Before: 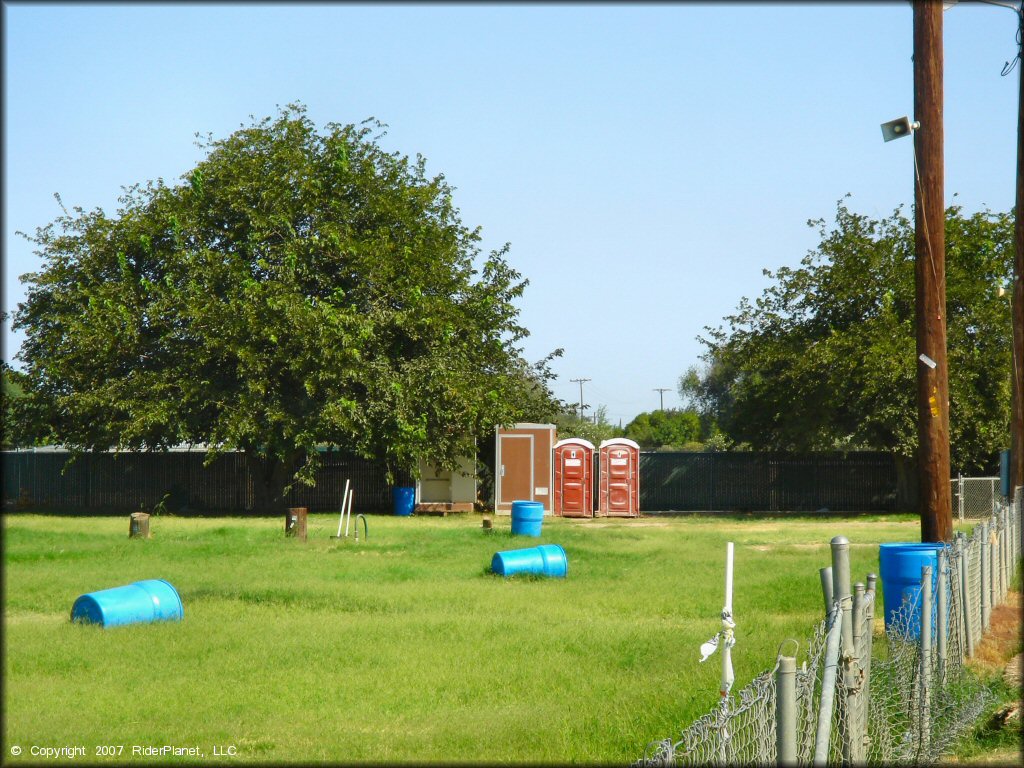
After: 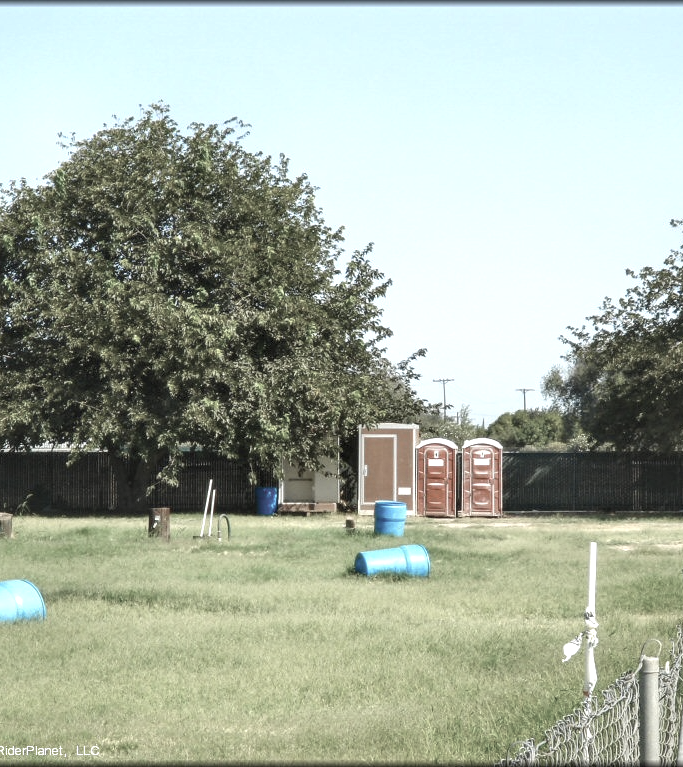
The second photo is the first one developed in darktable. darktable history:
color zones: curves: ch1 [(0.238, 0.163) (0.476, 0.2) (0.733, 0.322) (0.848, 0.134)]
crop and rotate: left 13.387%, right 19.903%
exposure: black level correction 0.001, exposure 0.499 EV, compensate highlight preservation false
local contrast: on, module defaults
